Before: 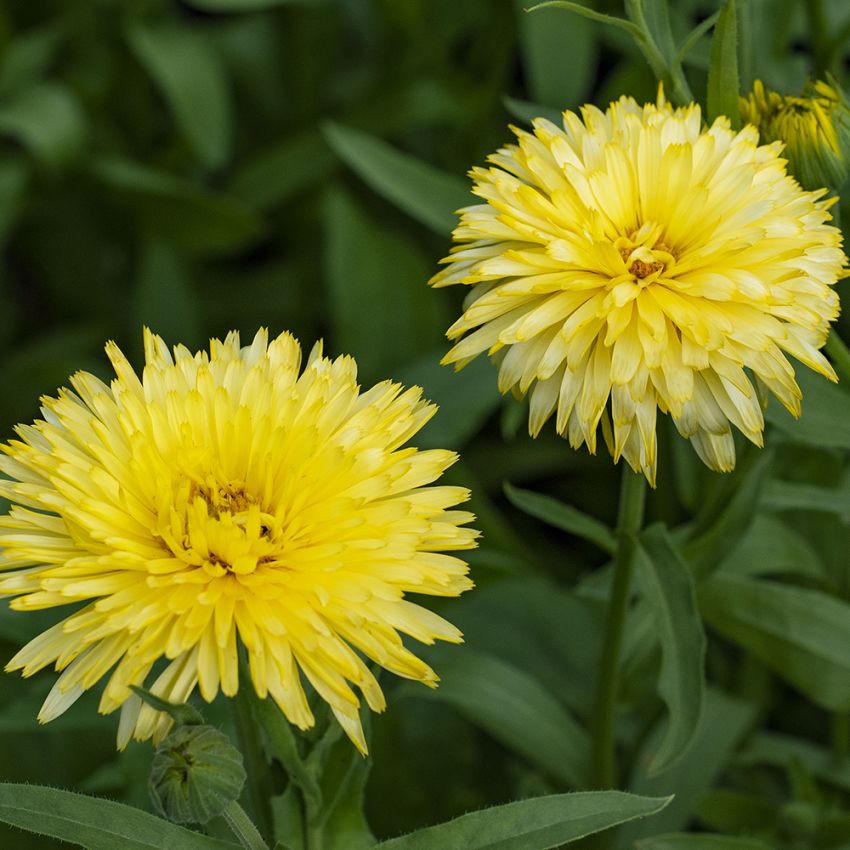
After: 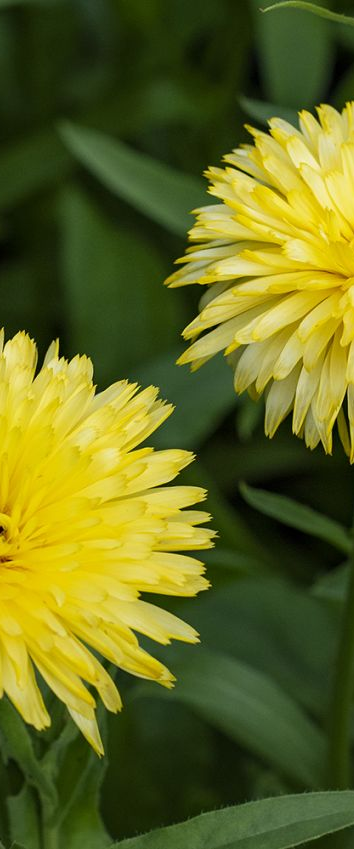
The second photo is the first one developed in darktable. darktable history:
crop: left 31.087%, right 27.198%
